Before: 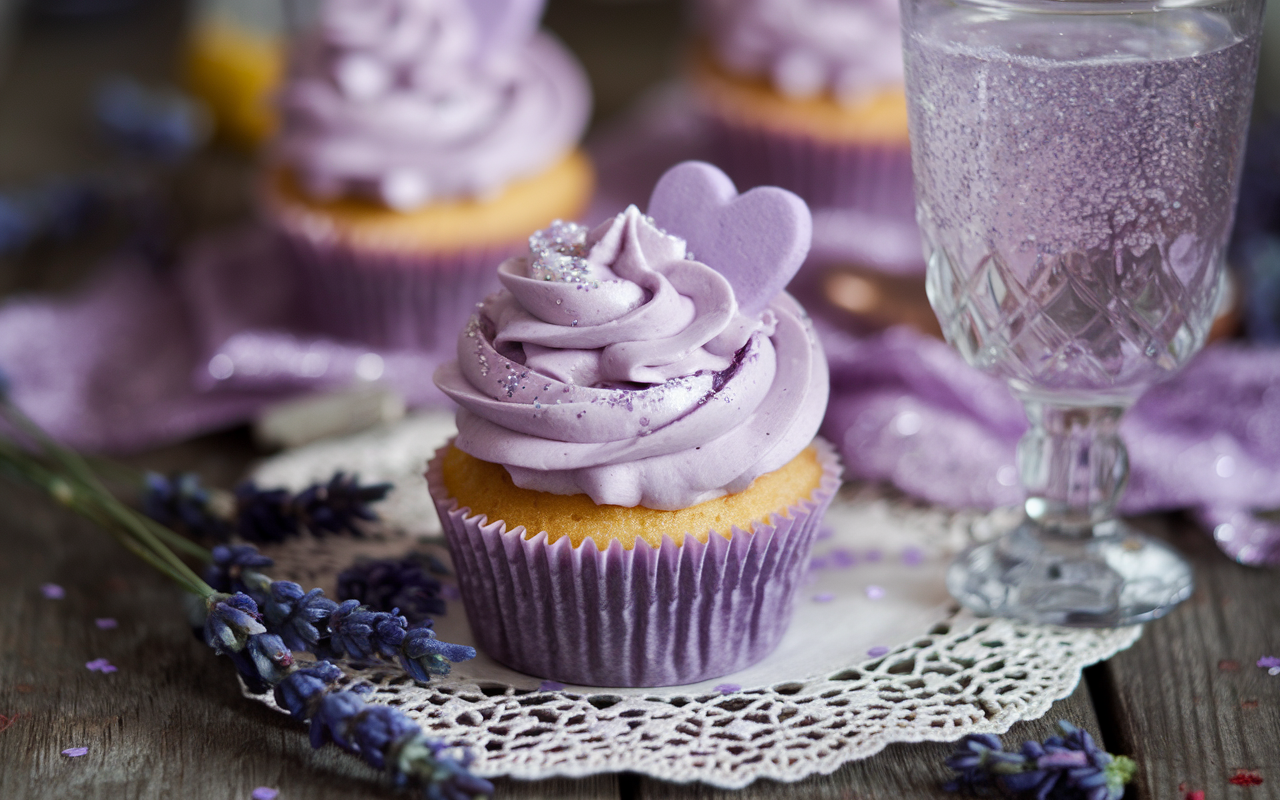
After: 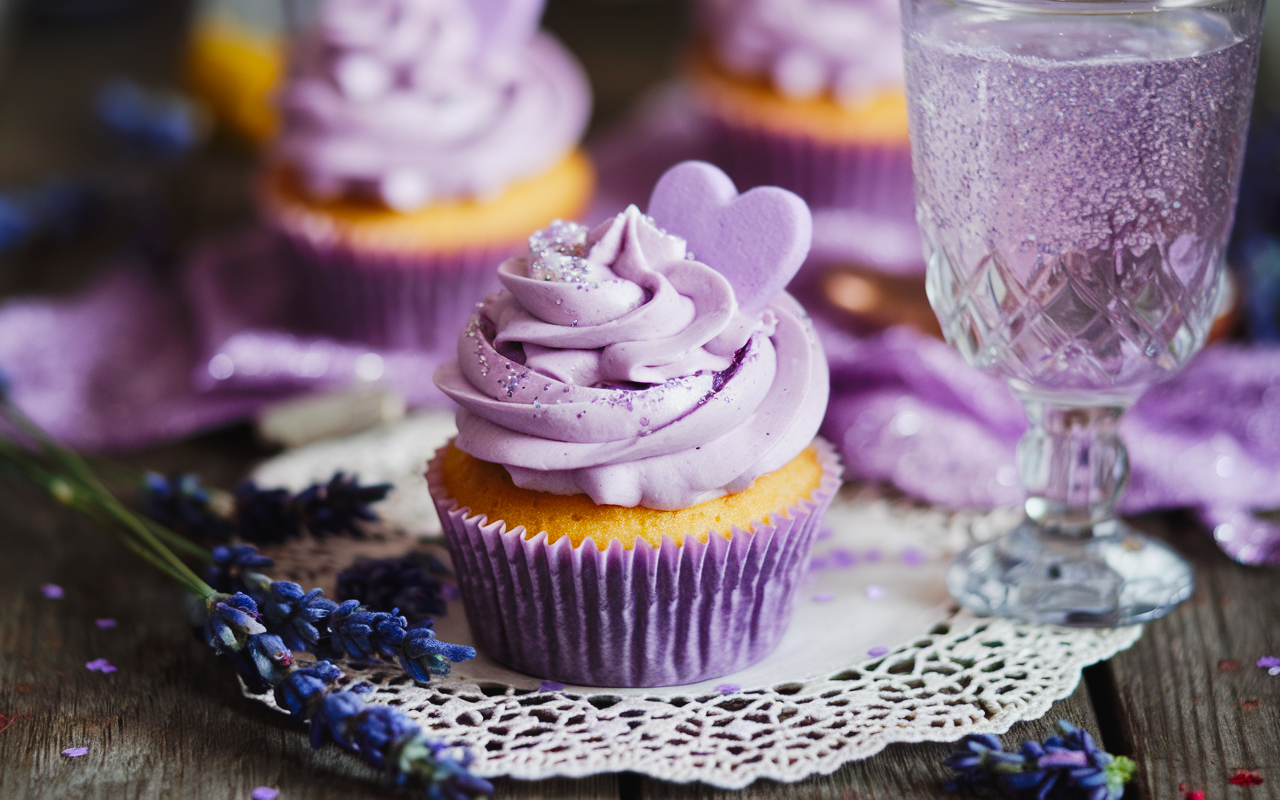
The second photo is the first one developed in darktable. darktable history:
contrast brightness saturation: contrast -0.1, brightness 0.05, saturation 0.08
tone curve: curves: ch0 [(0, 0) (0.003, 0.02) (0.011, 0.021) (0.025, 0.022) (0.044, 0.023) (0.069, 0.026) (0.1, 0.04) (0.136, 0.06) (0.177, 0.092) (0.224, 0.127) (0.277, 0.176) (0.335, 0.258) (0.399, 0.349) (0.468, 0.444) (0.543, 0.546) (0.623, 0.649) (0.709, 0.754) (0.801, 0.842) (0.898, 0.922) (1, 1)], preserve colors none
